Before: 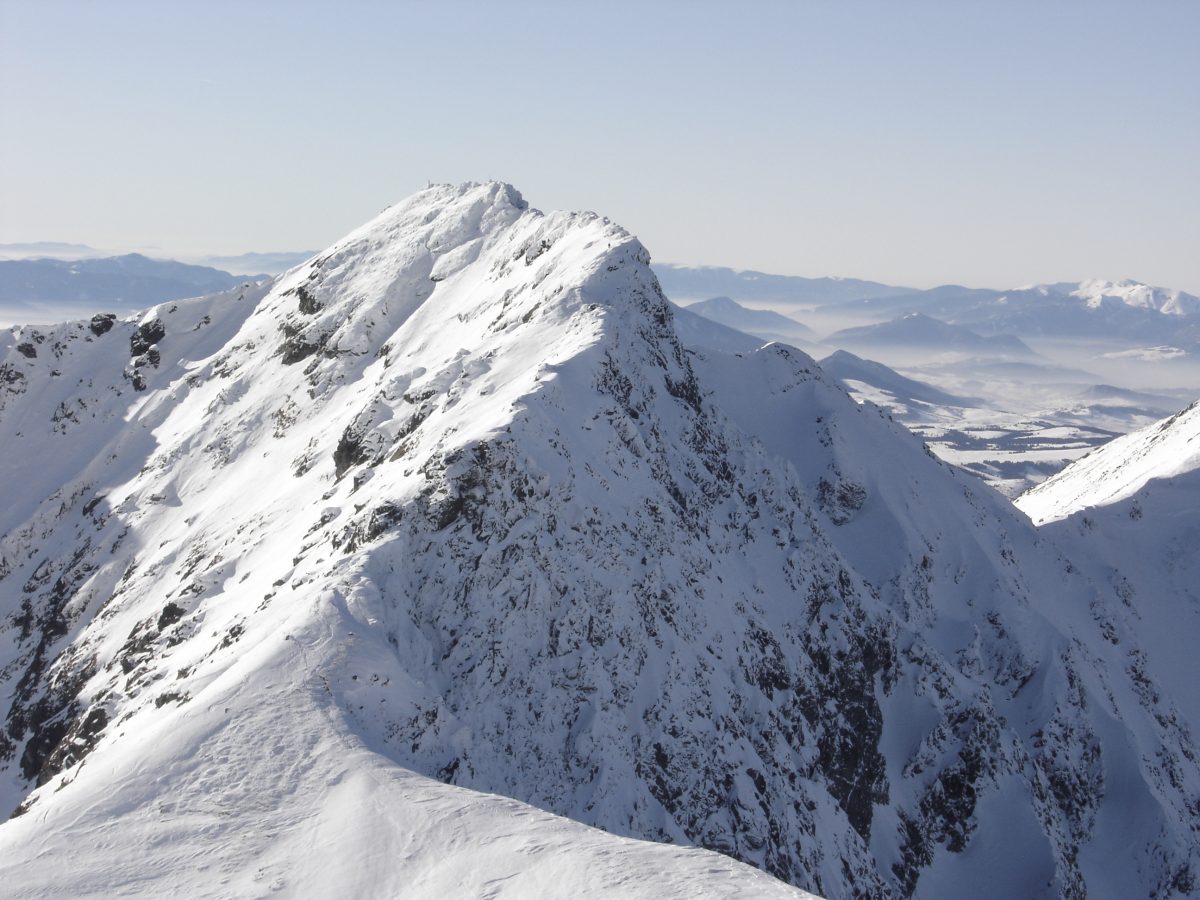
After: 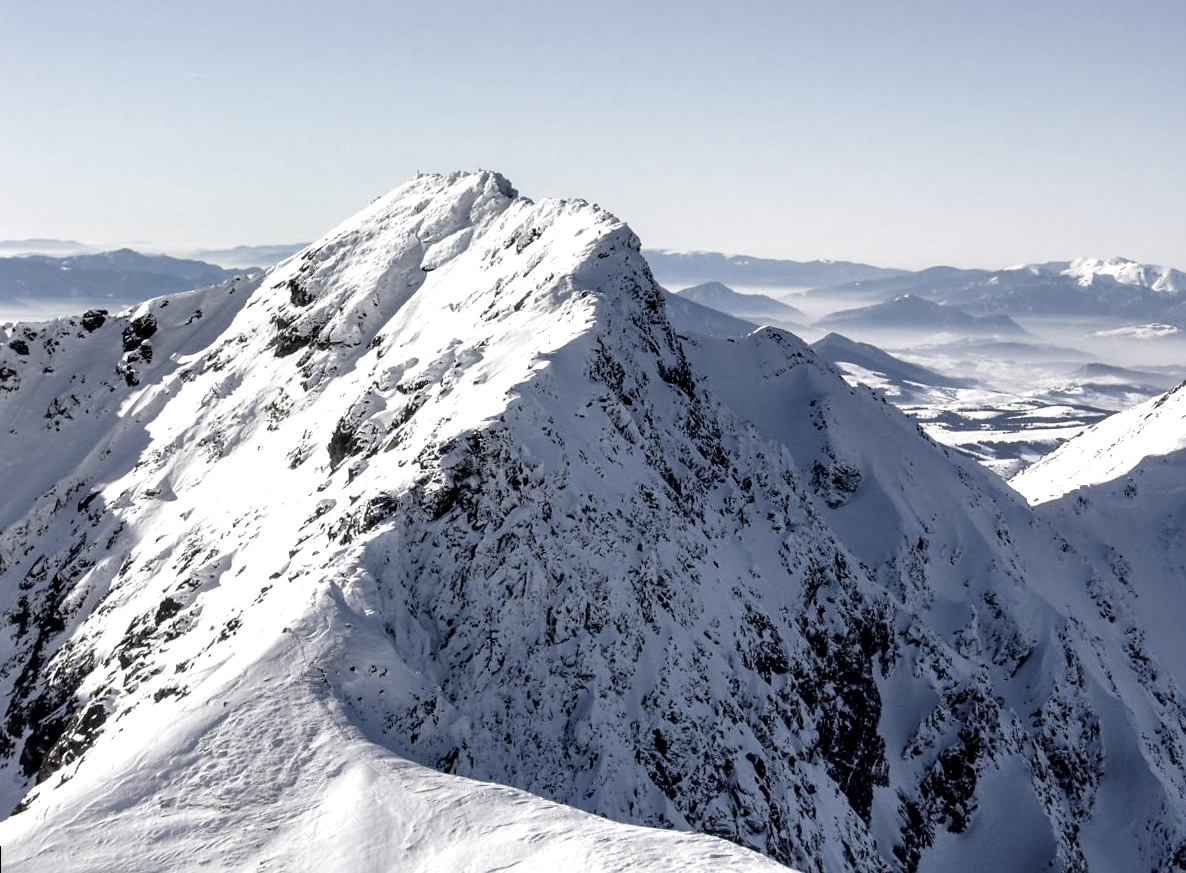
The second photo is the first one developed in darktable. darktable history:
rotate and perspective: rotation -1°, crop left 0.011, crop right 0.989, crop top 0.025, crop bottom 0.975
sharpen: amount 0.2
local contrast: highlights 80%, shadows 57%, detail 175%, midtone range 0.602
